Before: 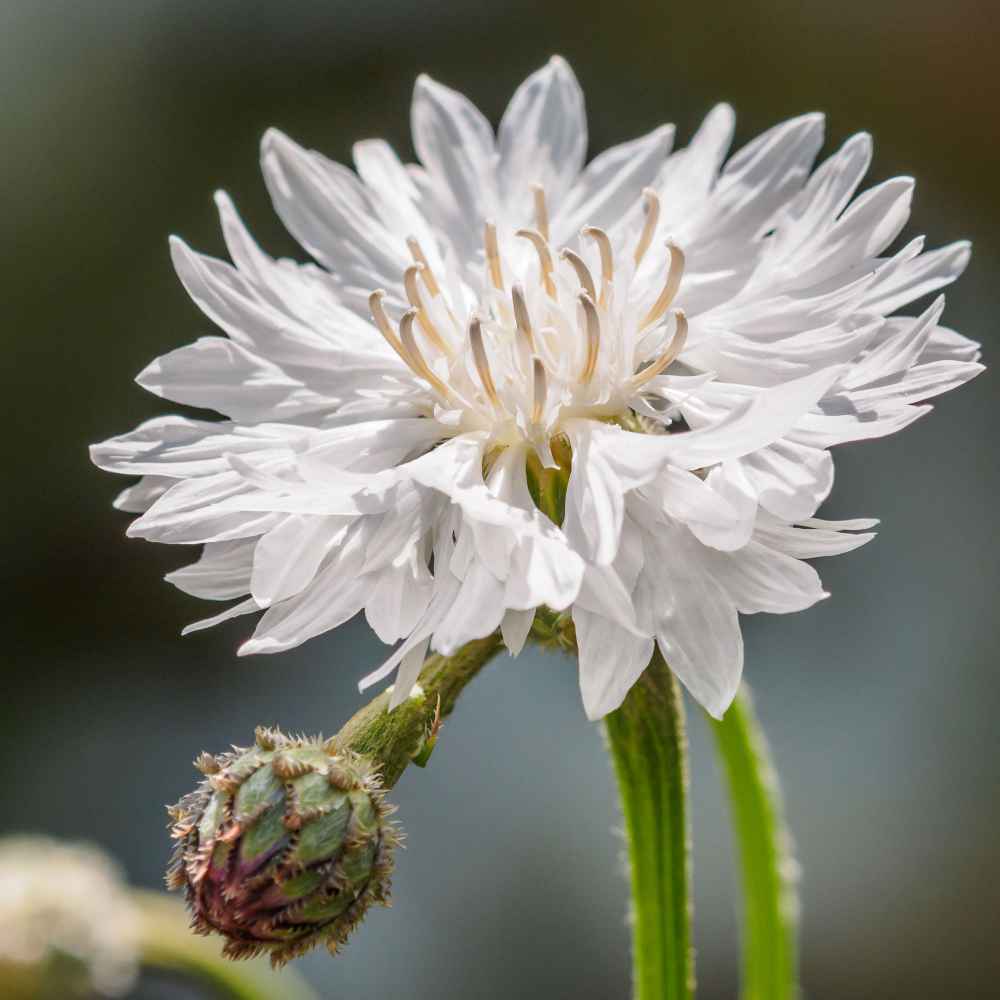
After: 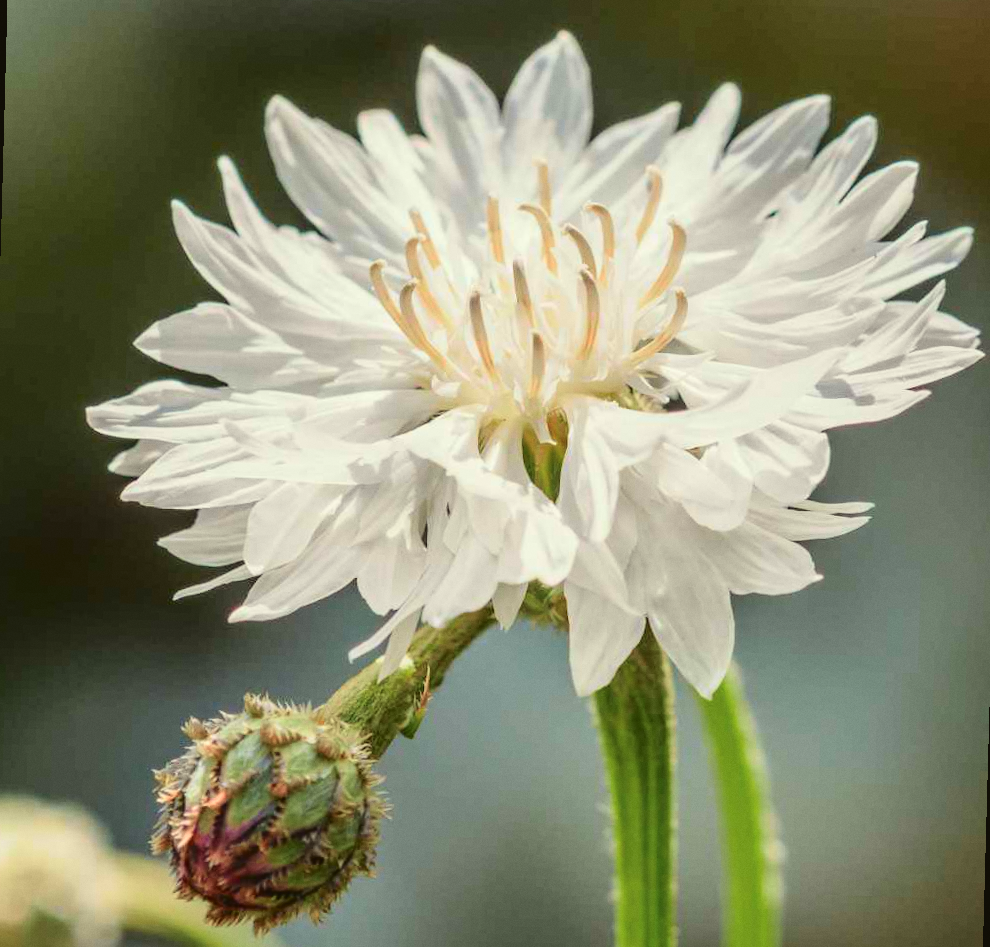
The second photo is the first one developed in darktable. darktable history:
exposure: black level correction -0.005, exposure 0.054 EV, compensate highlight preservation false
rotate and perspective: rotation 1.57°, crop left 0.018, crop right 0.982, crop top 0.039, crop bottom 0.961
tone curve: curves: ch0 [(0, 0.021) (0.049, 0.044) (0.152, 0.14) (0.328, 0.377) (0.473, 0.543) (0.641, 0.705) (0.868, 0.887) (1, 0.969)]; ch1 [(0, 0) (0.322, 0.328) (0.43, 0.425) (0.474, 0.466) (0.502, 0.503) (0.522, 0.526) (0.564, 0.591) (0.602, 0.632) (0.677, 0.701) (0.859, 0.885) (1, 1)]; ch2 [(0, 0) (0.33, 0.301) (0.447, 0.44) (0.487, 0.496) (0.502, 0.516) (0.535, 0.554) (0.565, 0.598) (0.618, 0.629) (1, 1)], color space Lab, independent channels, preserve colors none
grain: coarseness 0.09 ISO, strength 10%
color correction: highlights a* -4.28, highlights b* 6.53
